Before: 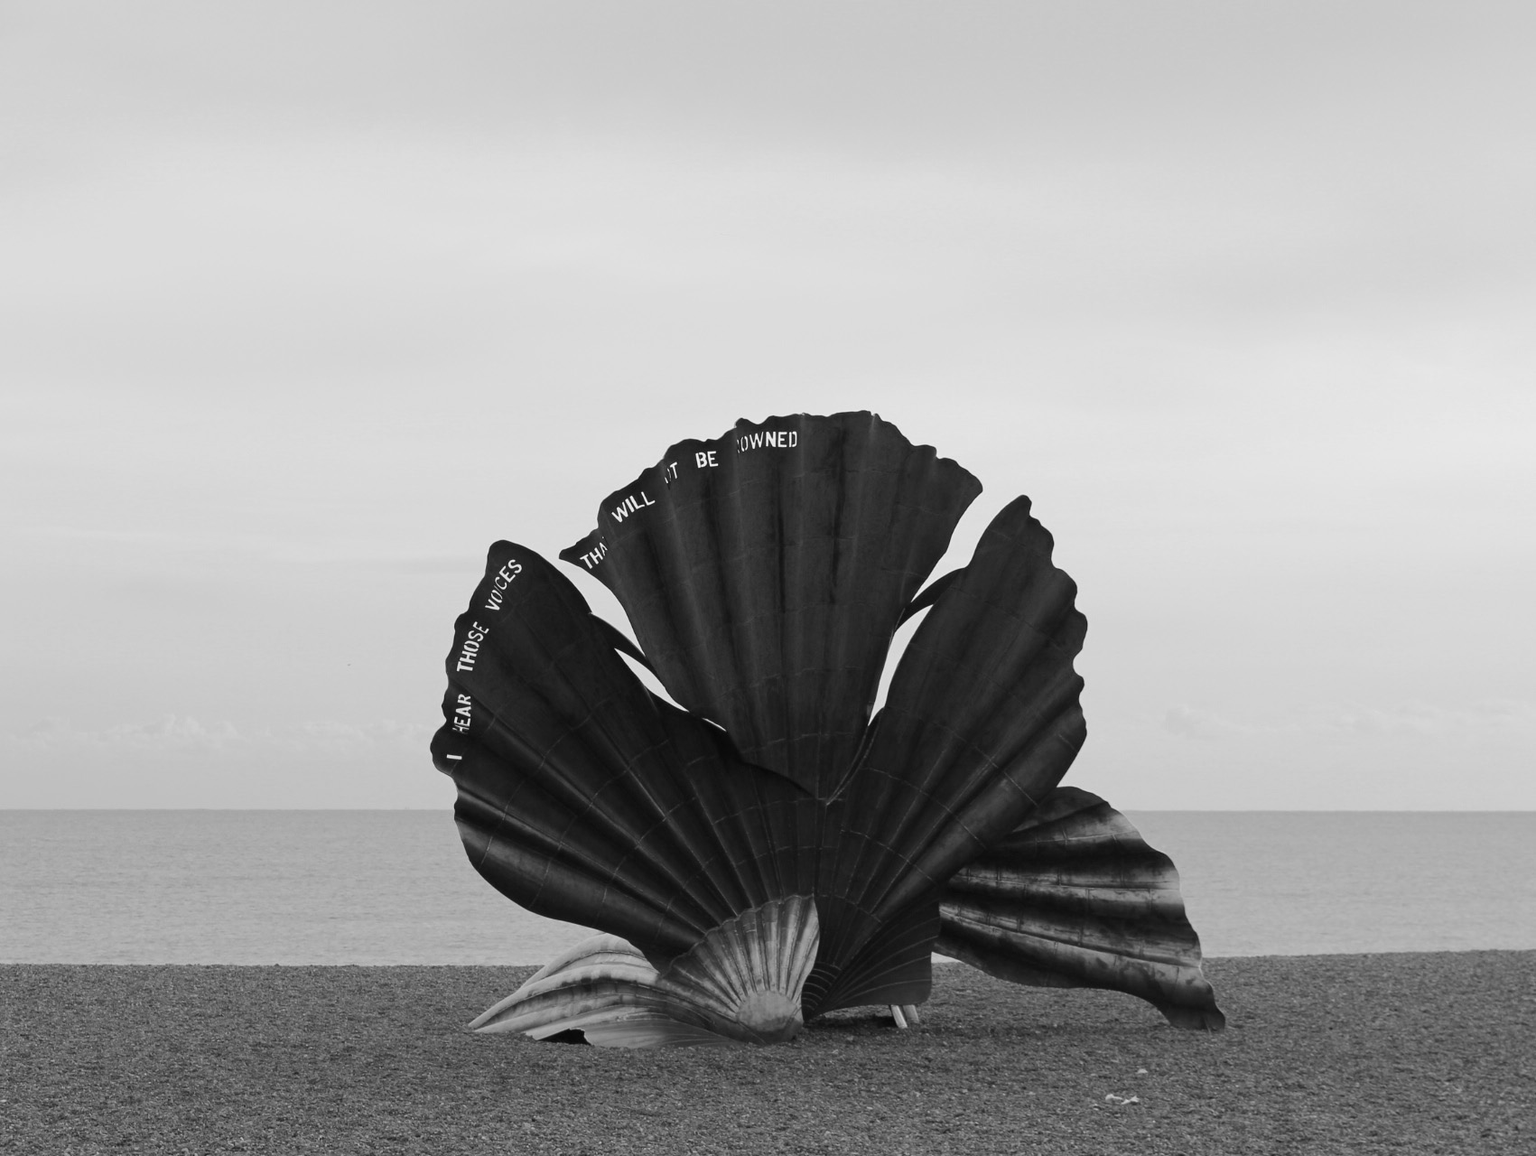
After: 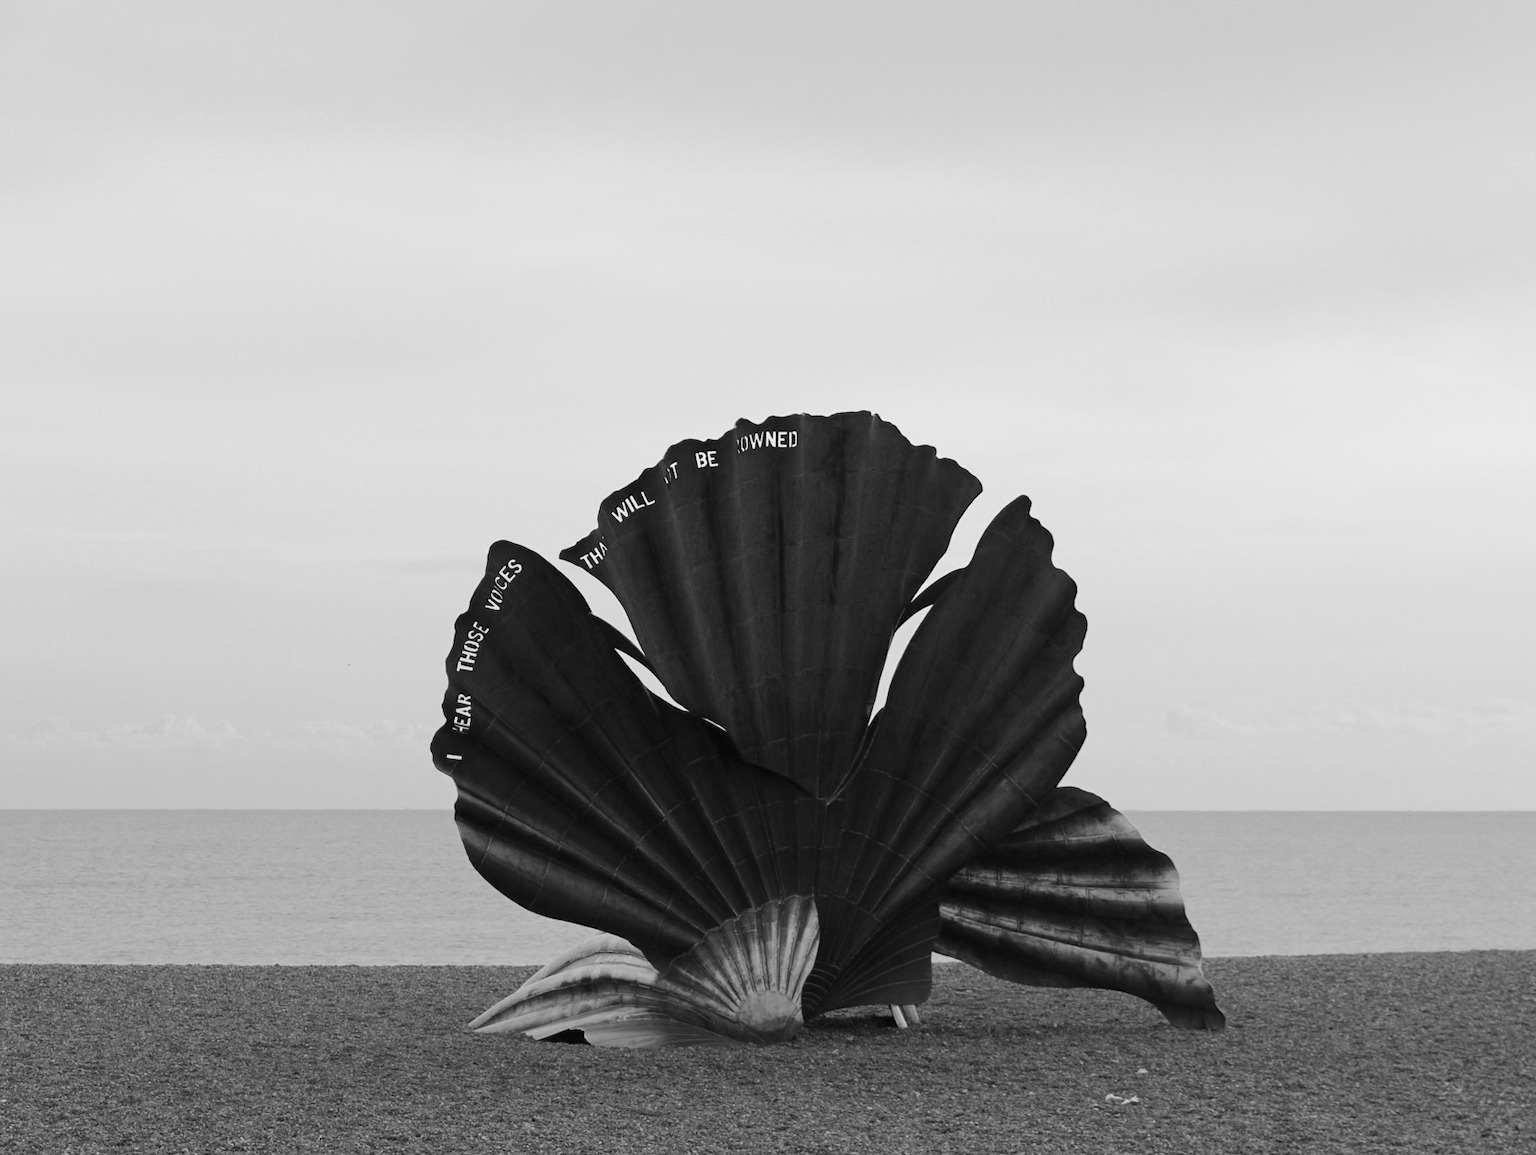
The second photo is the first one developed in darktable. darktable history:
contrast brightness saturation: contrast 0.097, saturation -0.285
tone equalizer: edges refinement/feathering 500, mask exposure compensation -1.57 EV, preserve details no
